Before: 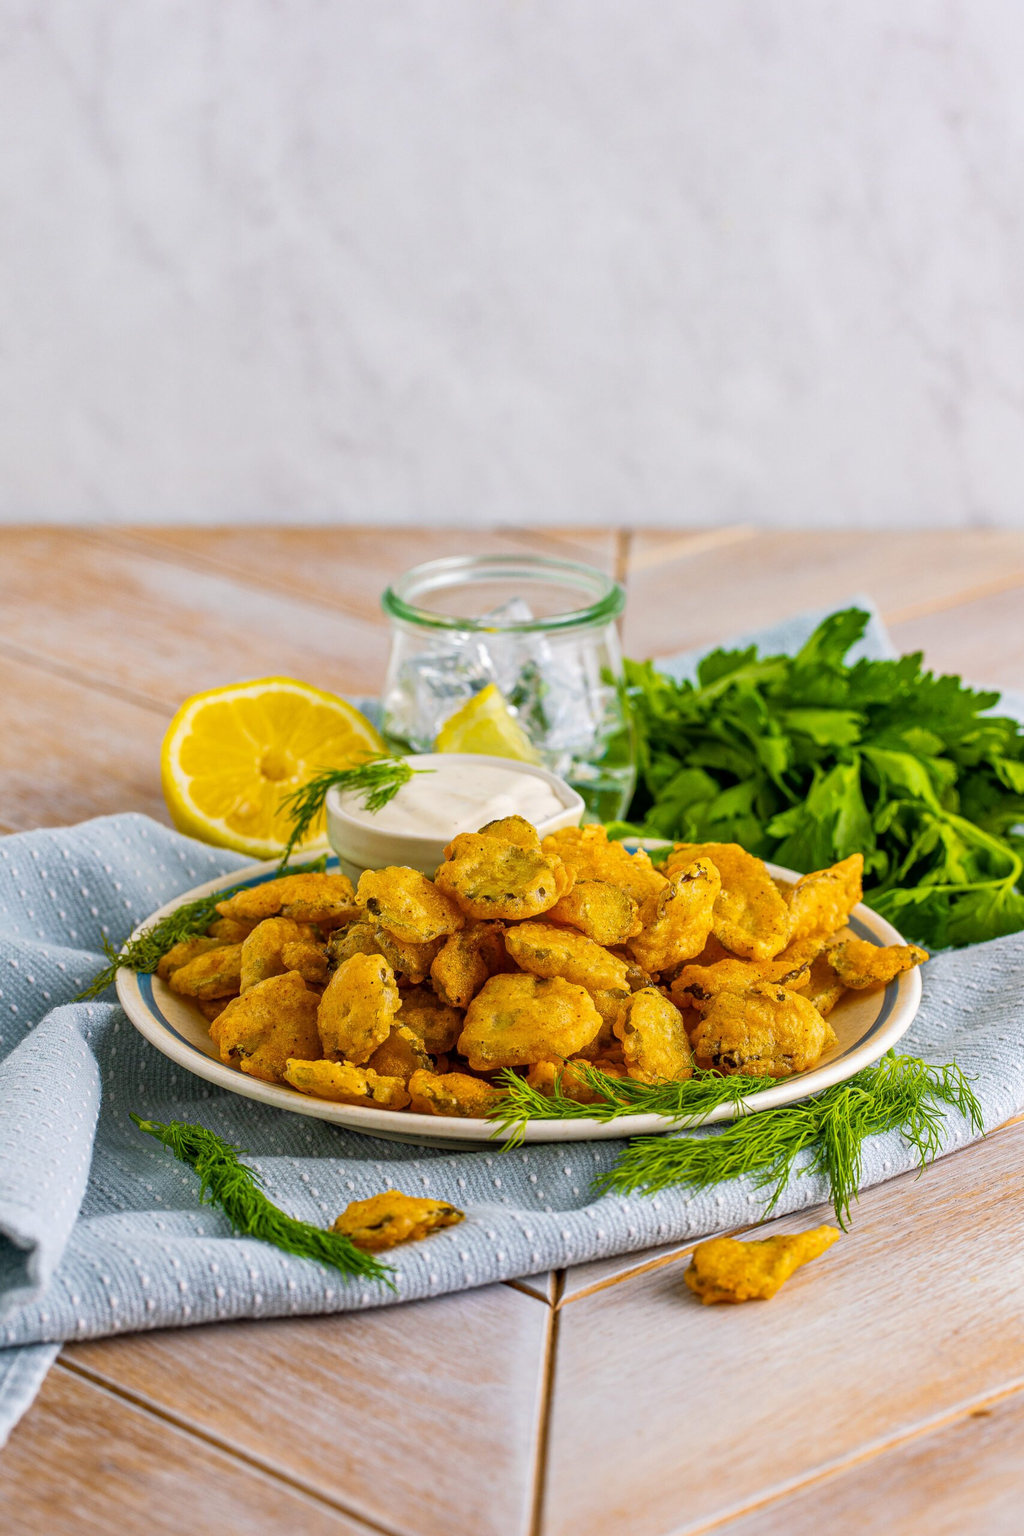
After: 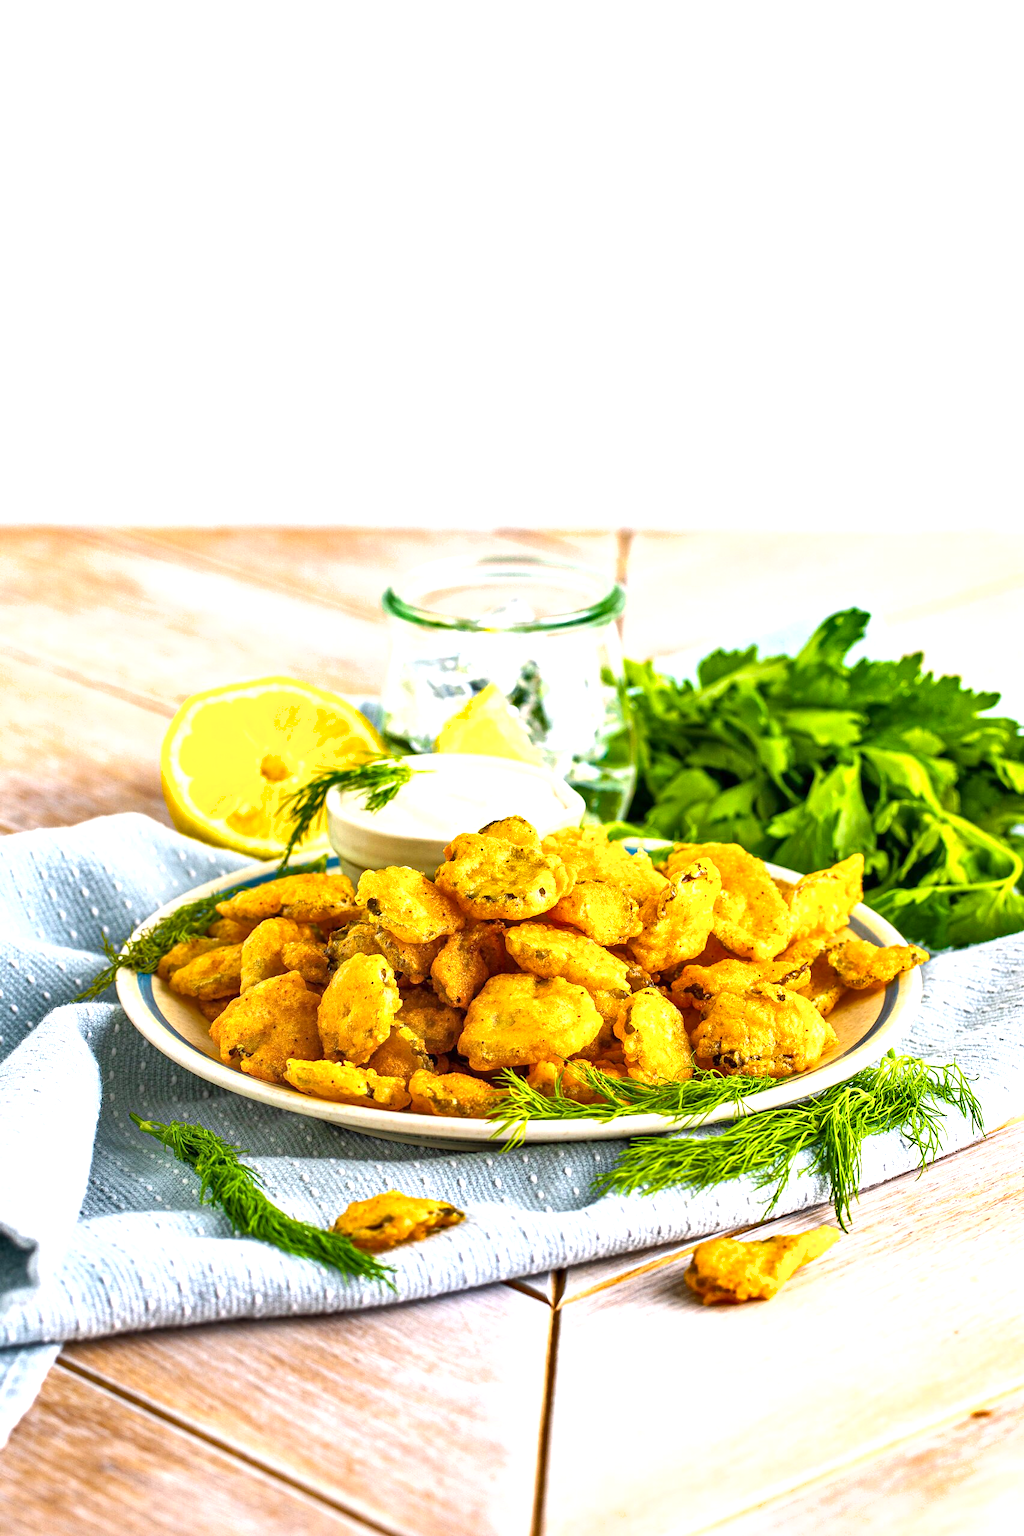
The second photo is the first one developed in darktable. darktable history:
shadows and highlights: shadows 20.75, highlights -37.36, soften with gaussian
exposure: exposure 1.153 EV, compensate highlight preservation false
